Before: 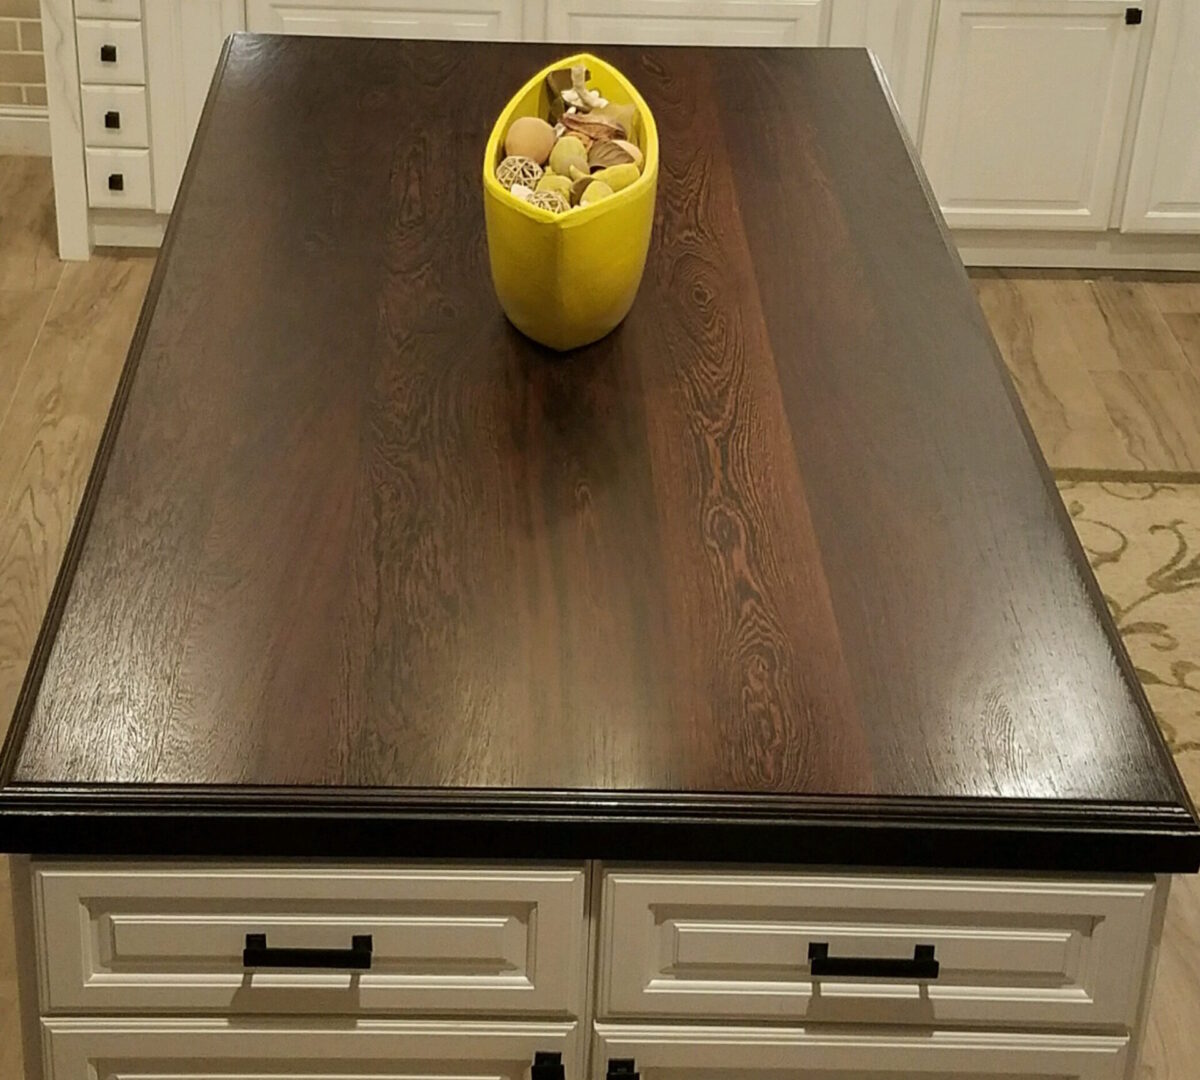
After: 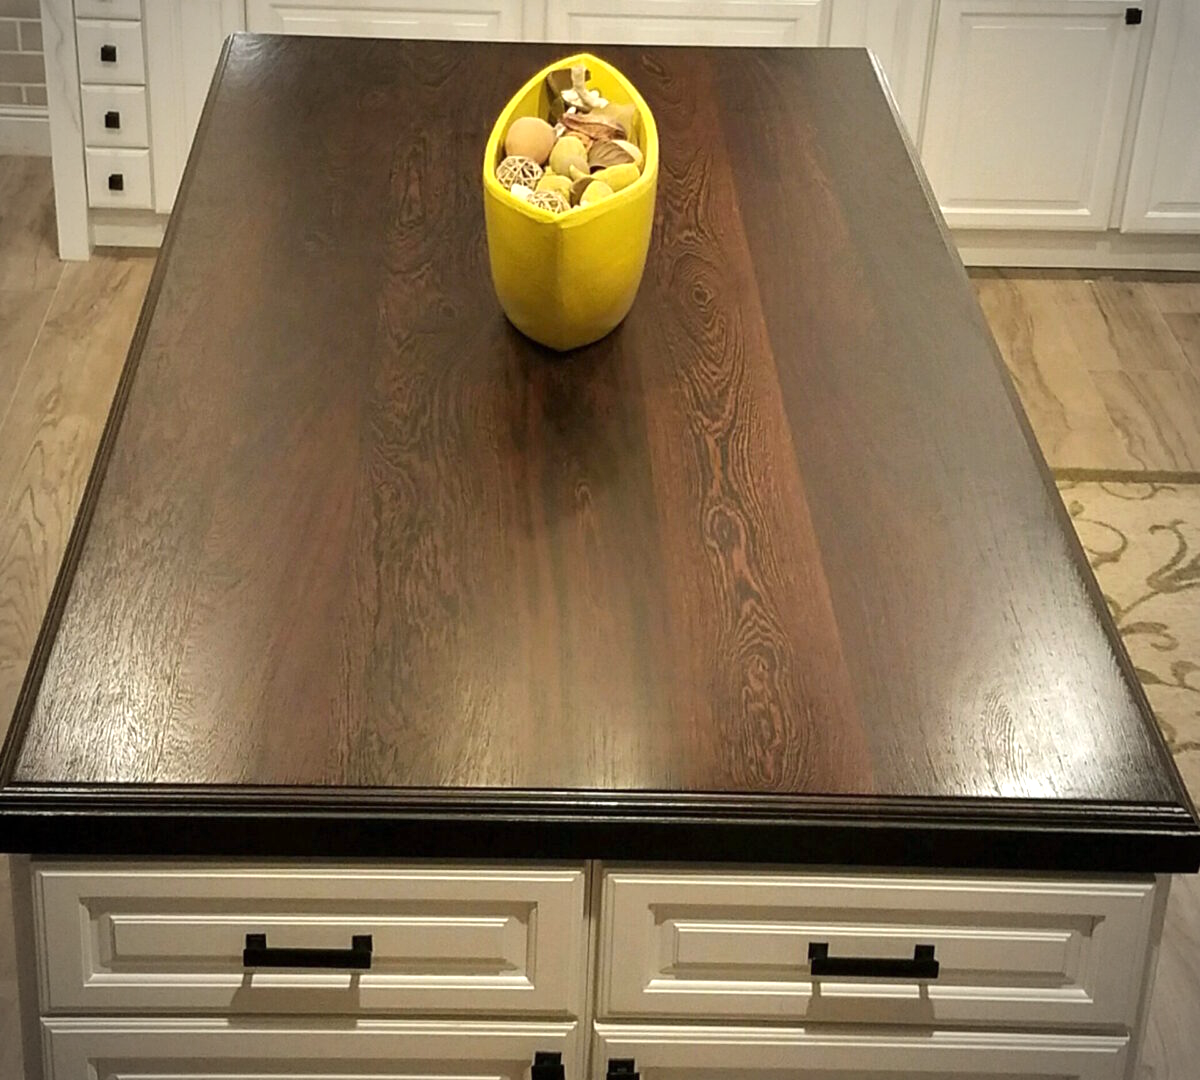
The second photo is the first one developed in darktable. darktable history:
exposure: exposure 0.6 EV, compensate highlight preservation false
vignetting: fall-off start 79.88%
